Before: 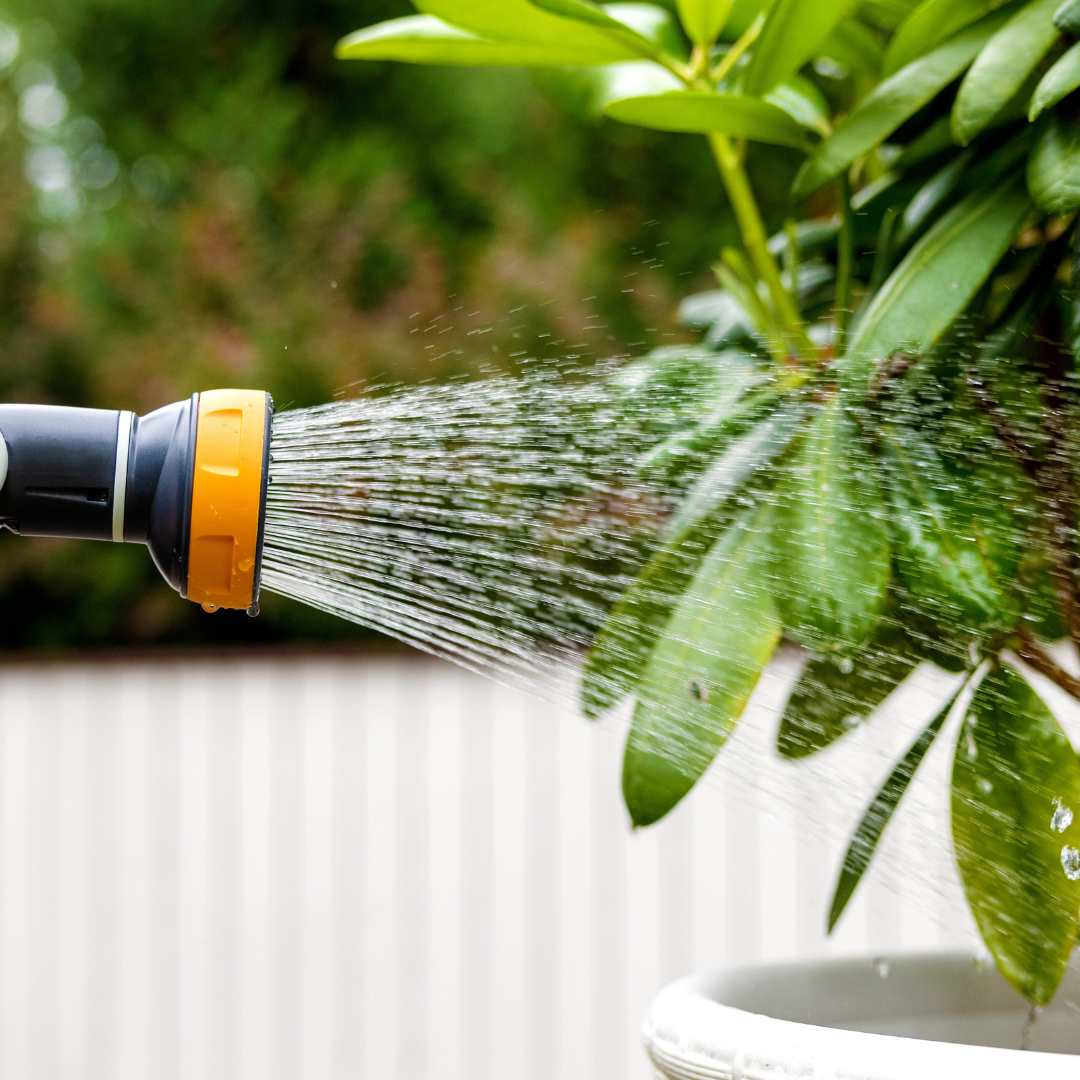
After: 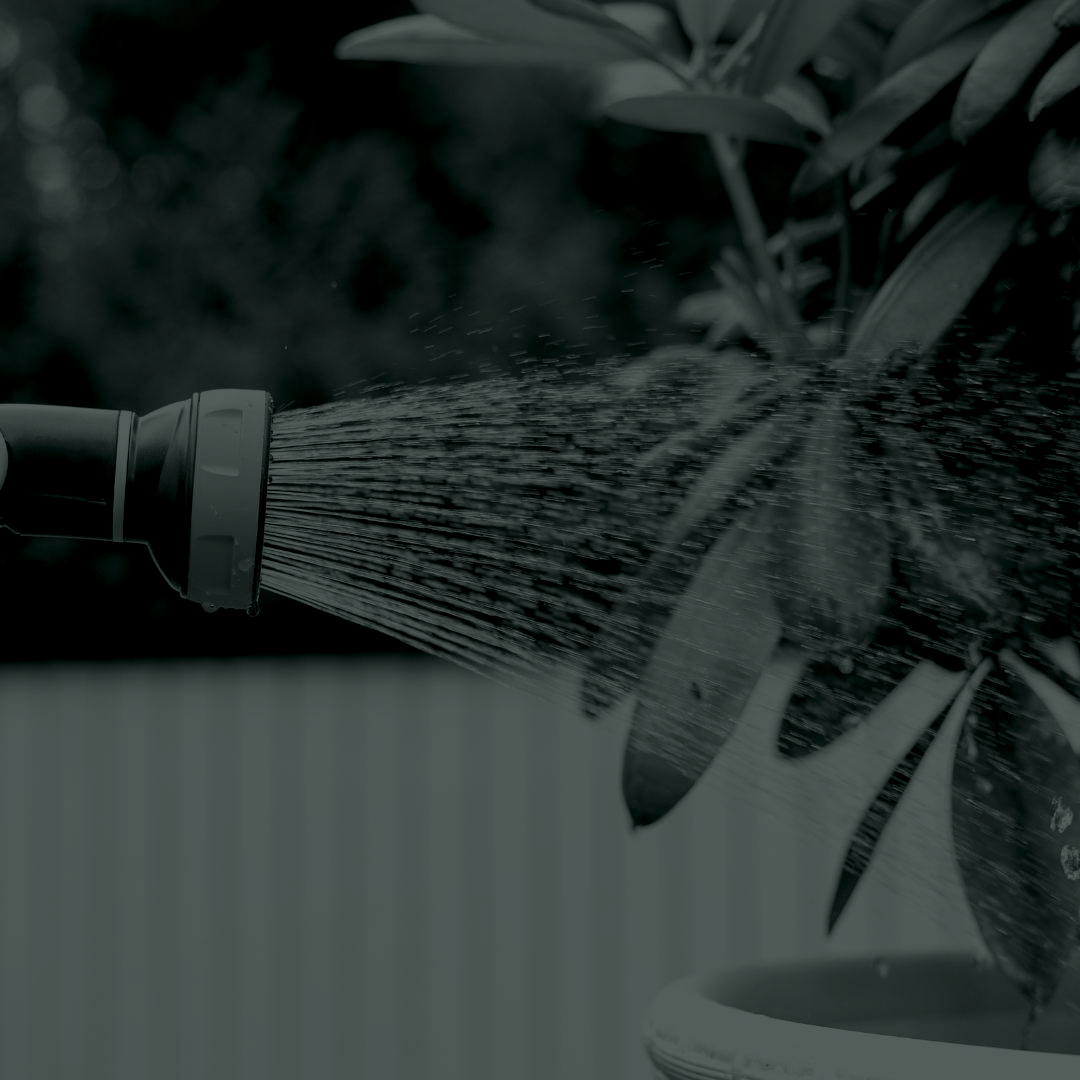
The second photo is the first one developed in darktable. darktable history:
colorize: hue 90°, saturation 19%, lightness 1.59%, version 1
white balance: red 0.967, blue 1.119, emerald 0.756
